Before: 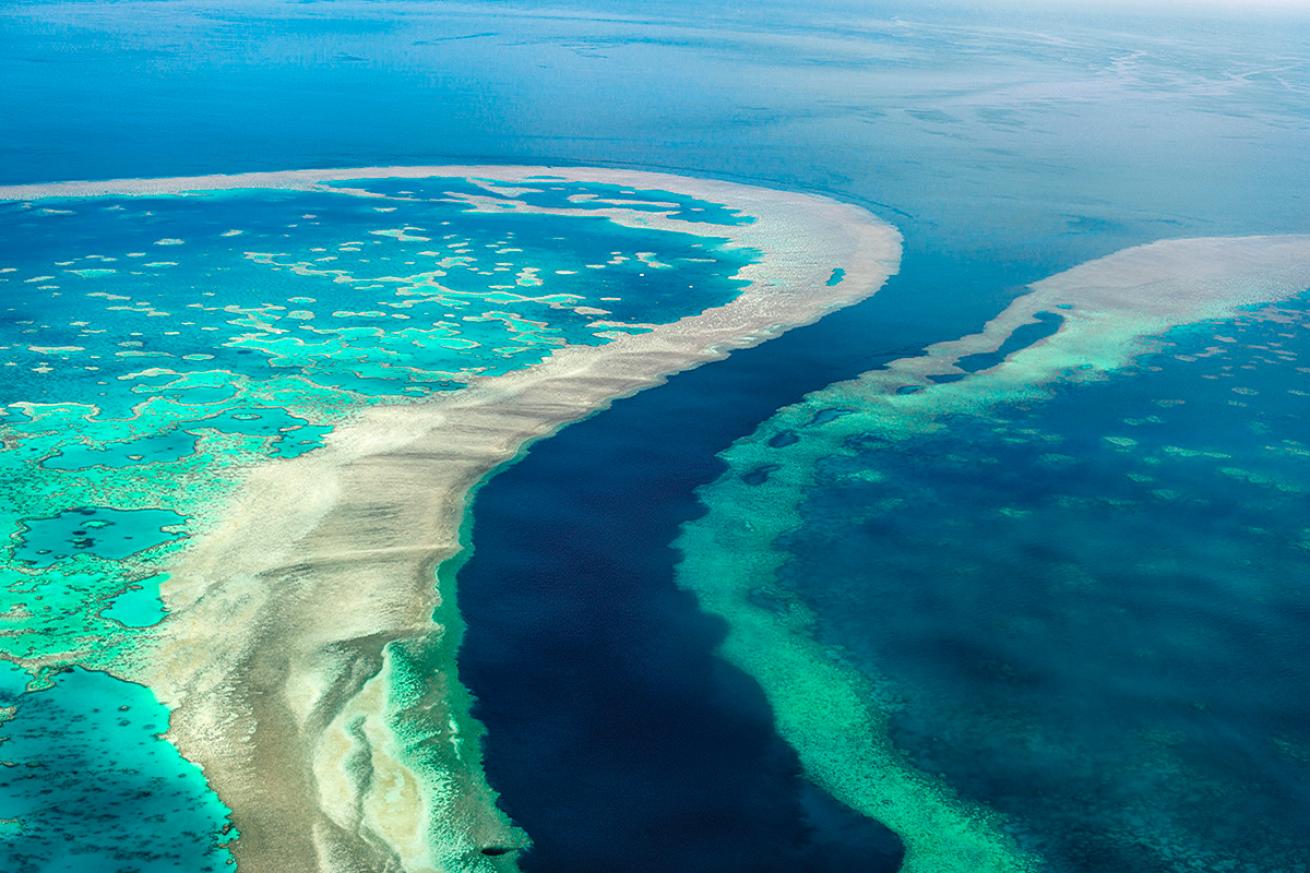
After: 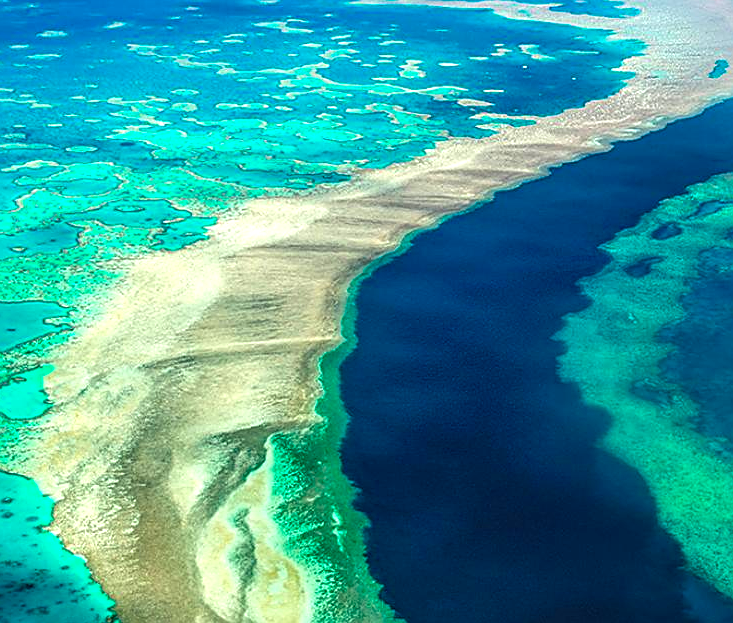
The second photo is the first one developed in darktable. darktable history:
crop: left 8.974%, top 23.832%, right 35.07%, bottom 4.742%
color balance rgb: highlights gain › luminance 14.915%, global offset › luminance 0.468%, linear chroma grading › global chroma 9.121%, perceptual saturation grading › global saturation 25%, global vibrance 20%
local contrast: detail 130%
sharpen: on, module defaults
